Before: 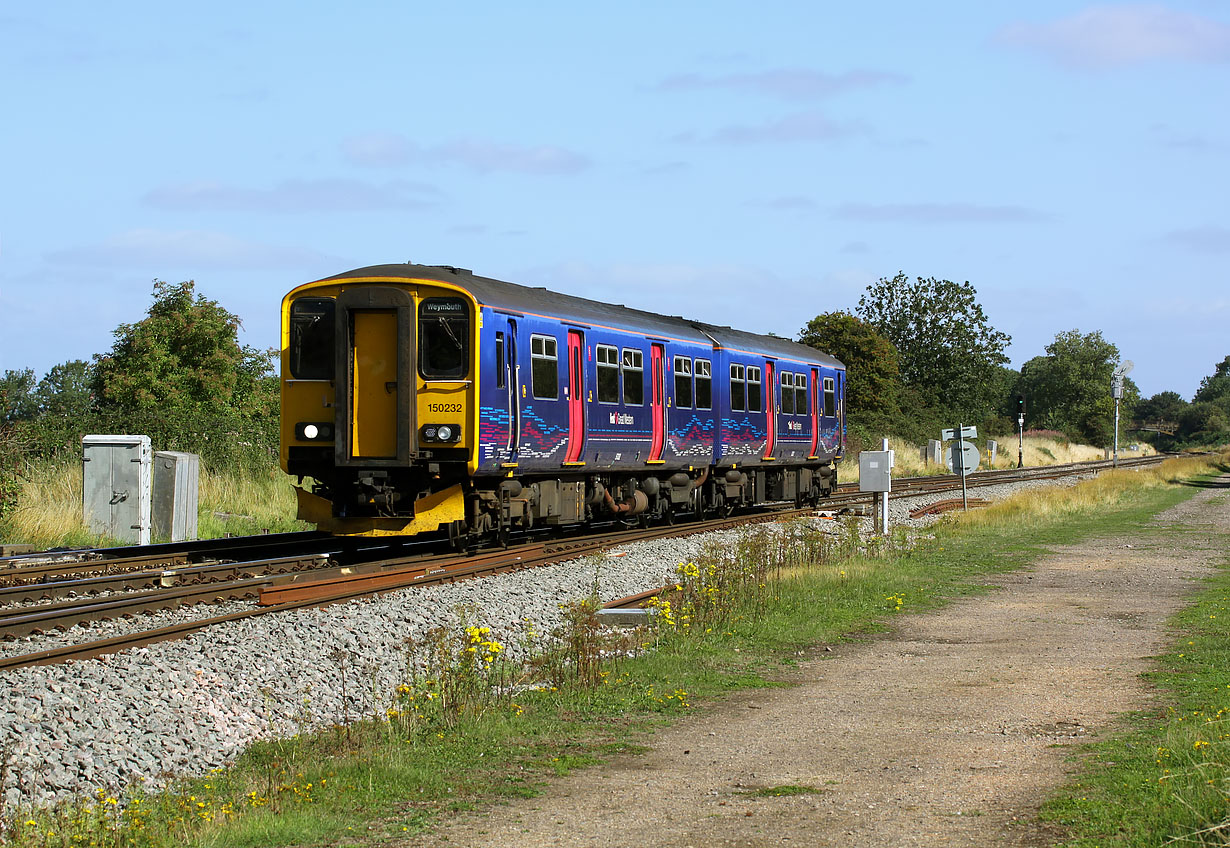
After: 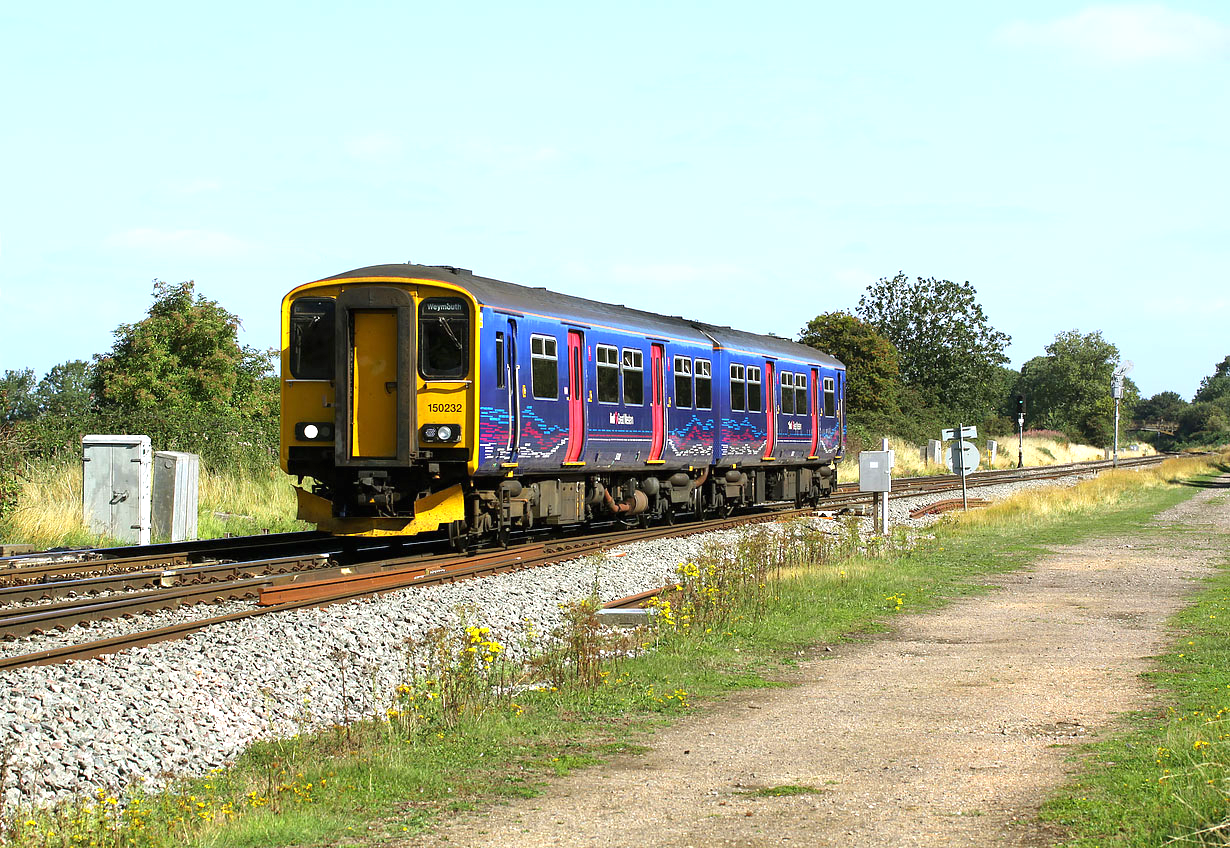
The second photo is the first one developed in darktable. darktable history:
exposure: exposure 0.781 EV, compensate exposure bias true, compensate highlight preservation false
local contrast: mode bilateral grid, contrast 100, coarseness 99, detail 92%, midtone range 0.2
